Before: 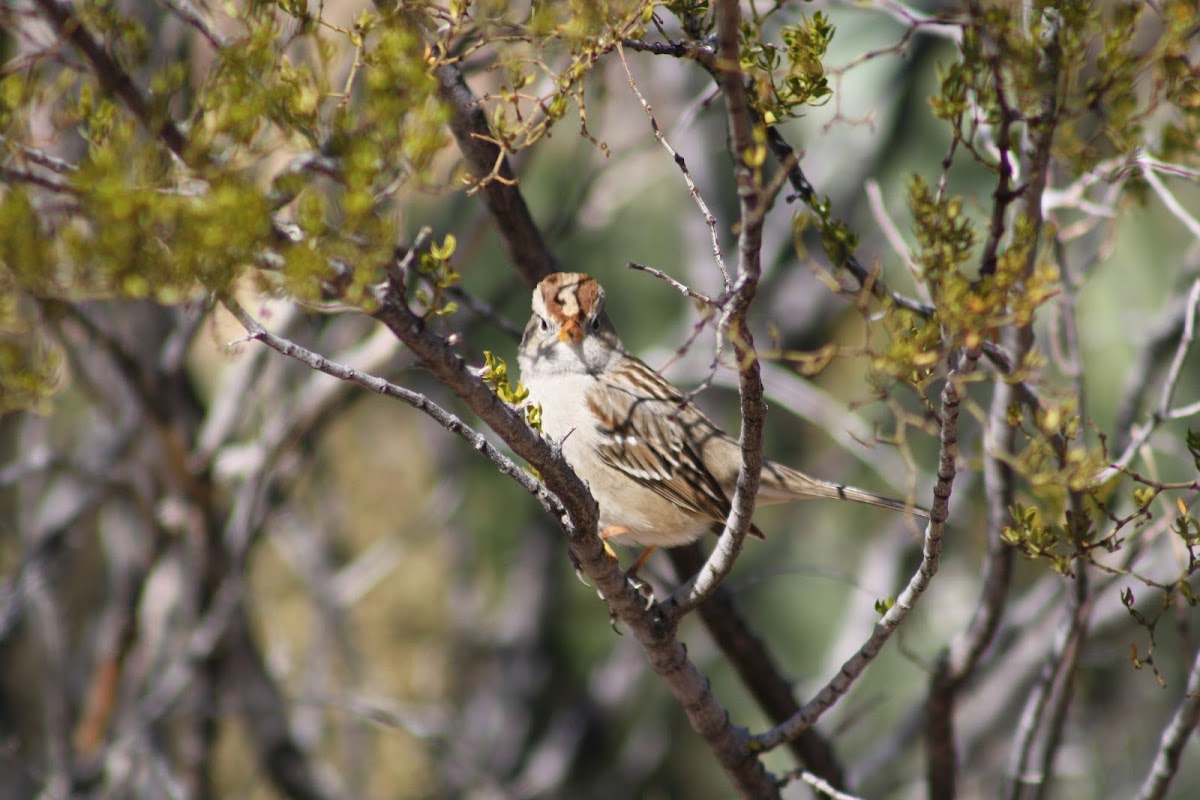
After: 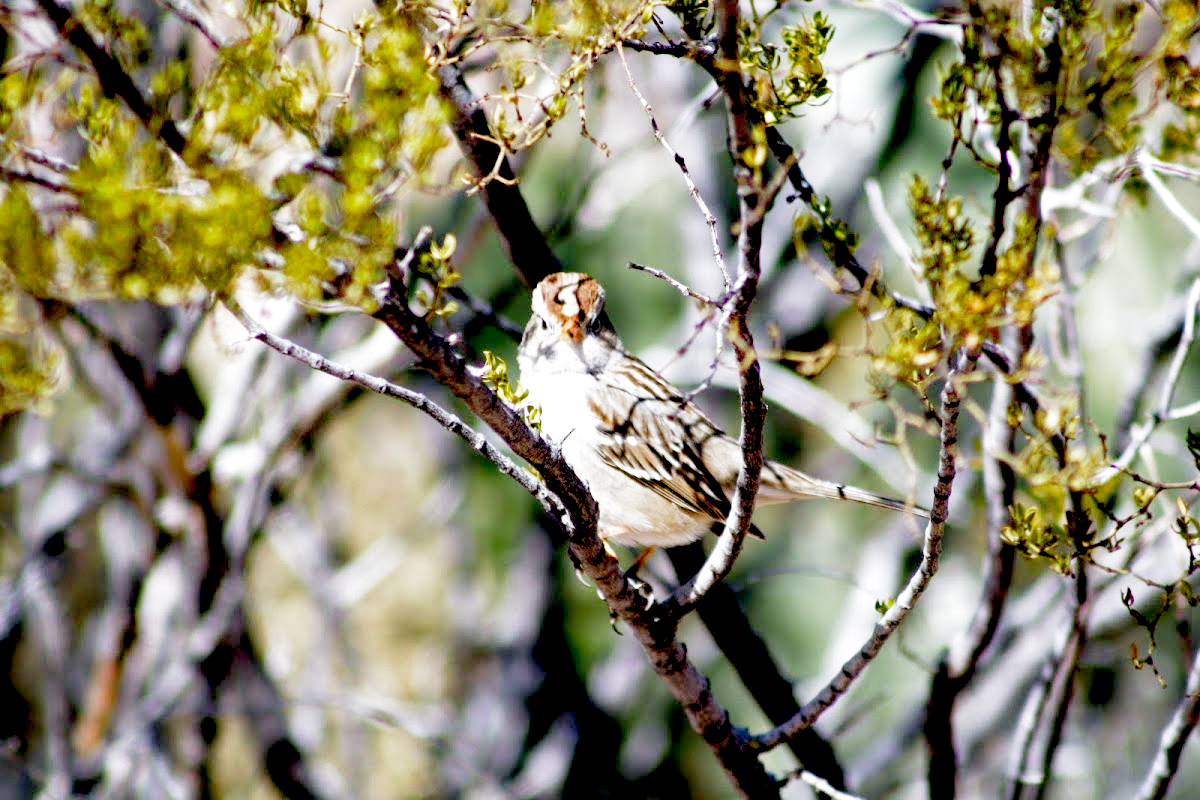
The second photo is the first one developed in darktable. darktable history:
white balance: red 0.954, blue 1.079
local contrast: highlights 100%, shadows 100%, detail 120%, midtone range 0.2
filmic rgb: middle gray luminance 9.23%, black relative exposure -10.55 EV, white relative exposure 3.45 EV, threshold 6 EV, target black luminance 0%, hardness 5.98, latitude 59.69%, contrast 1.087, highlights saturation mix 5%, shadows ↔ highlights balance 29.23%, add noise in highlights 0, preserve chrominance no, color science v3 (2019), use custom middle-gray values true, iterations of high-quality reconstruction 0, contrast in highlights soft, enable highlight reconstruction true
exposure: black level correction 0.031, exposure 0.304 EV, compensate highlight preservation false
